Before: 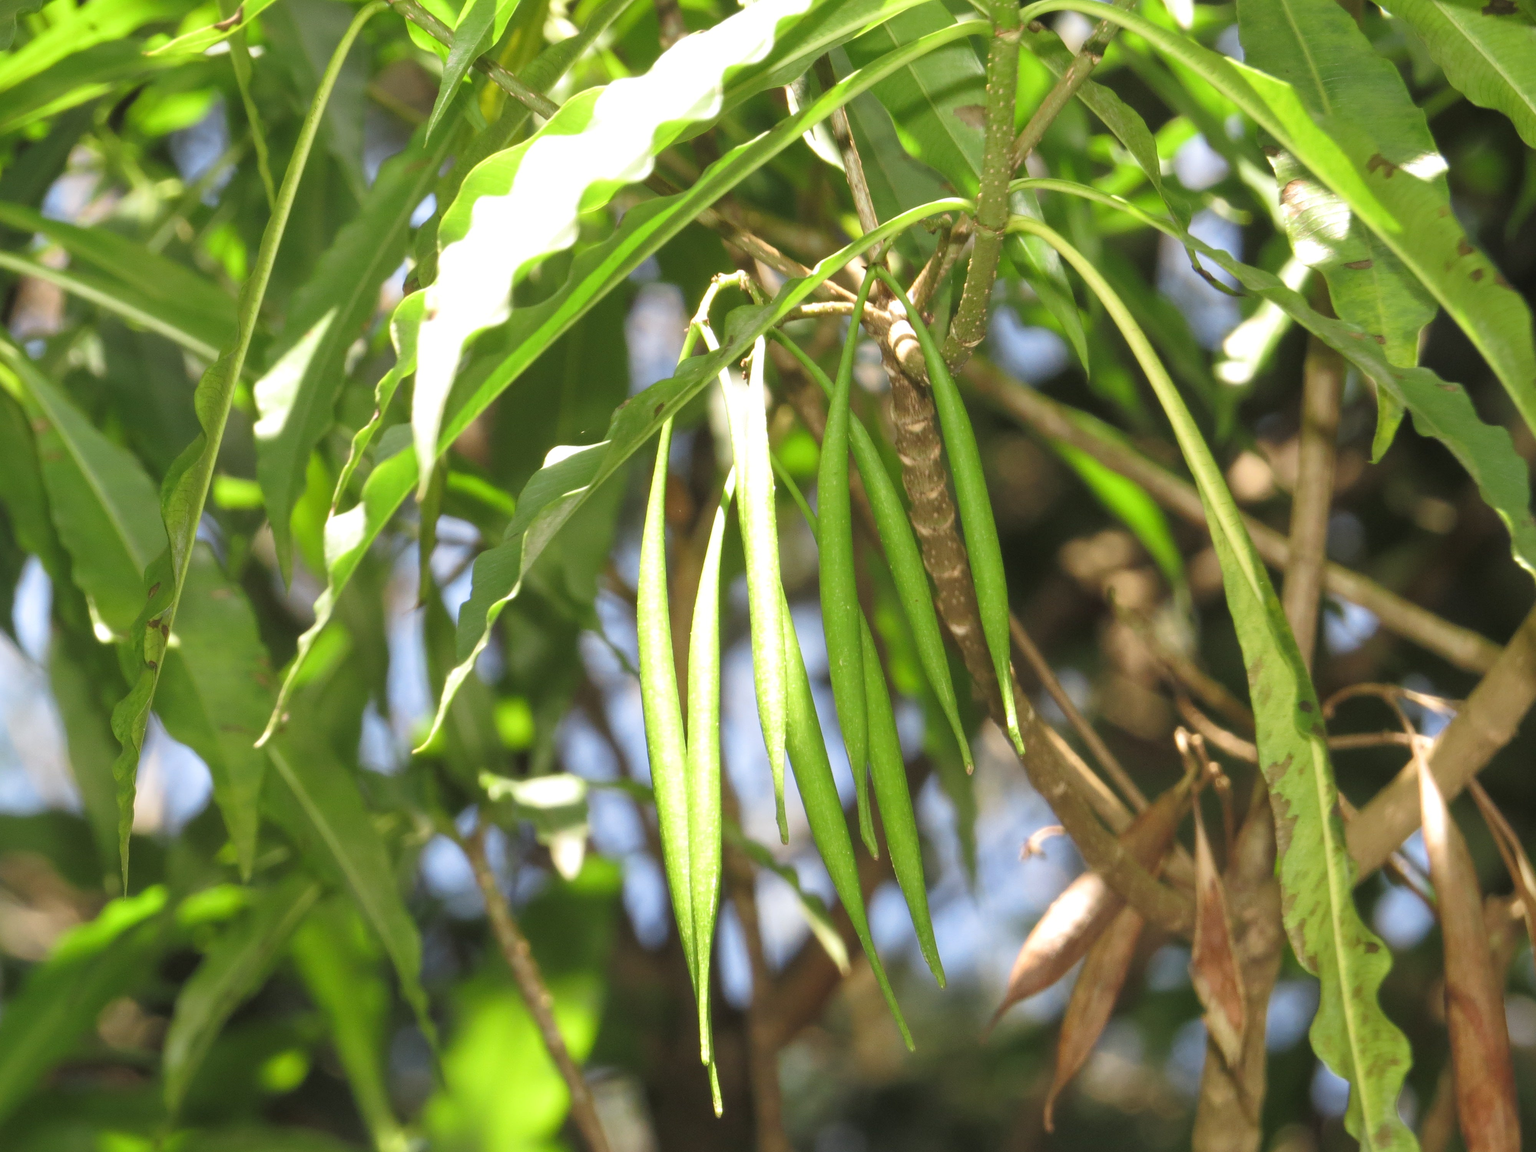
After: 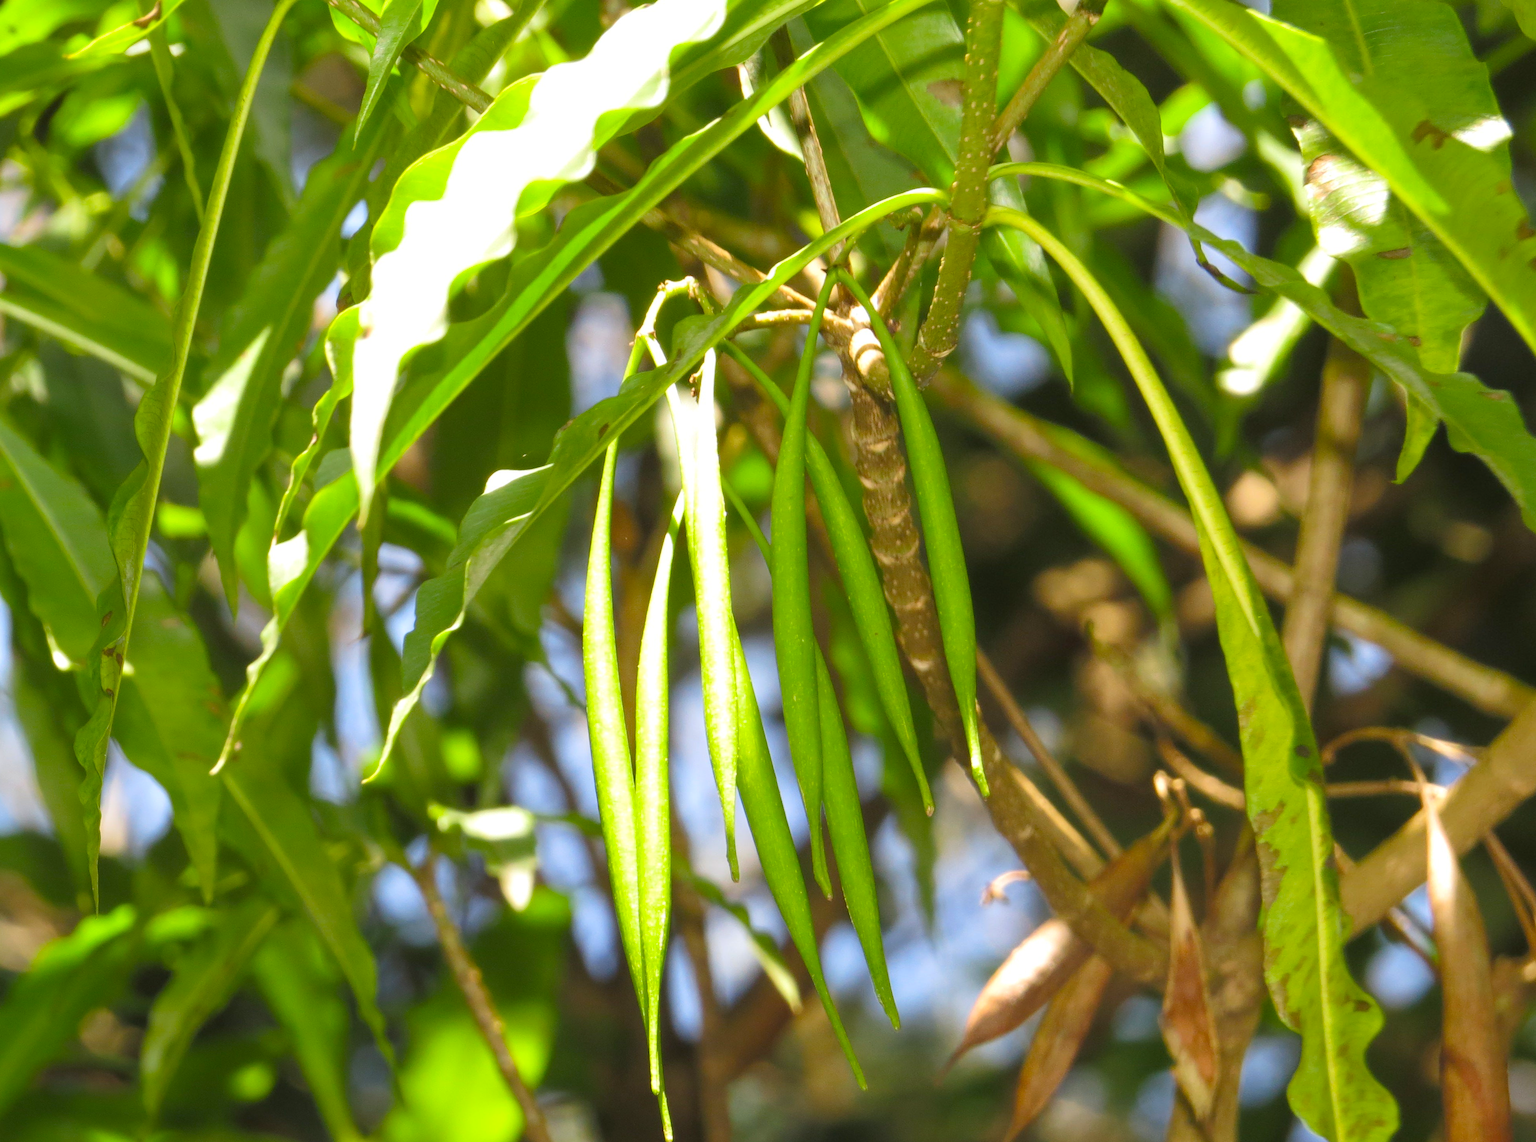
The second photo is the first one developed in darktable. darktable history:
color balance rgb: perceptual saturation grading › global saturation 25%, global vibrance 20%
rotate and perspective: rotation 0.062°, lens shift (vertical) 0.115, lens shift (horizontal) -0.133, crop left 0.047, crop right 0.94, crop top 0.061, crop bottom 0.94
